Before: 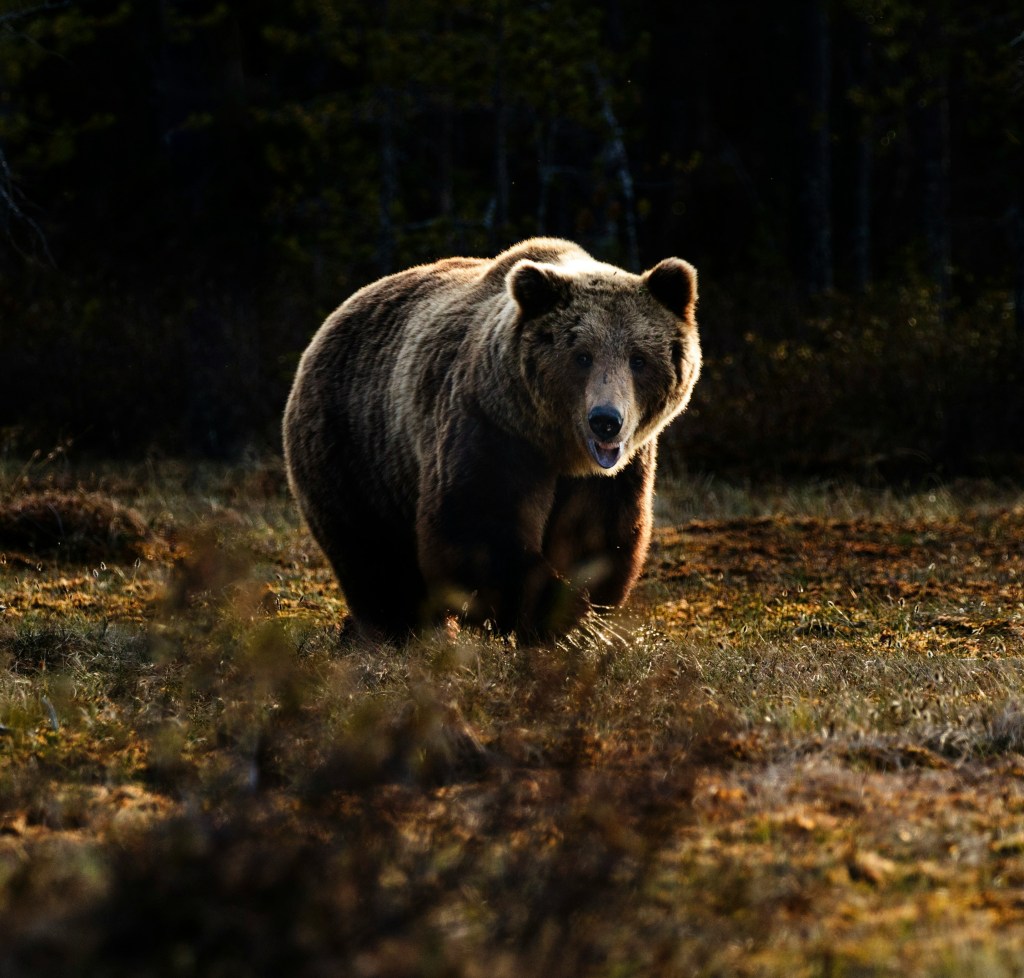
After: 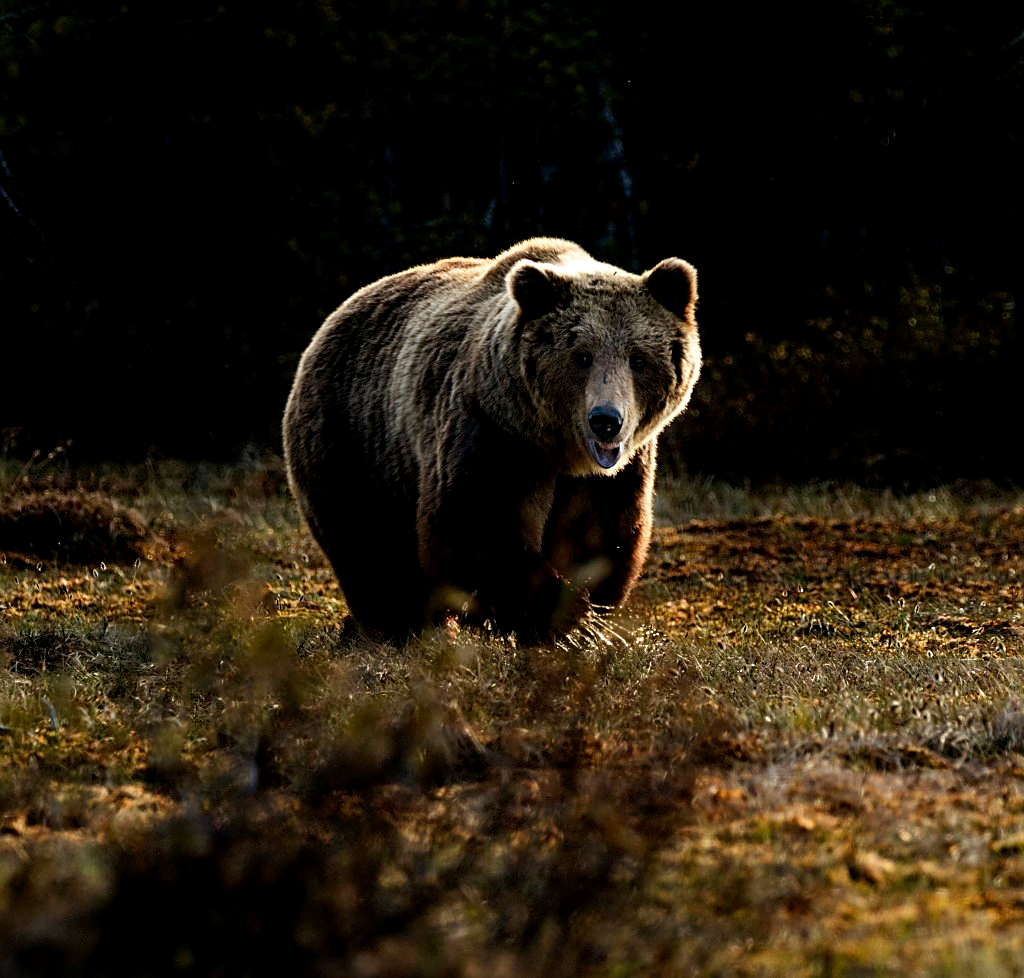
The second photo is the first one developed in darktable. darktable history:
sharpen: on, module defaults
exposure: black level correction 0.004, exposure 0.014 EV, compensate highlight preservation false
